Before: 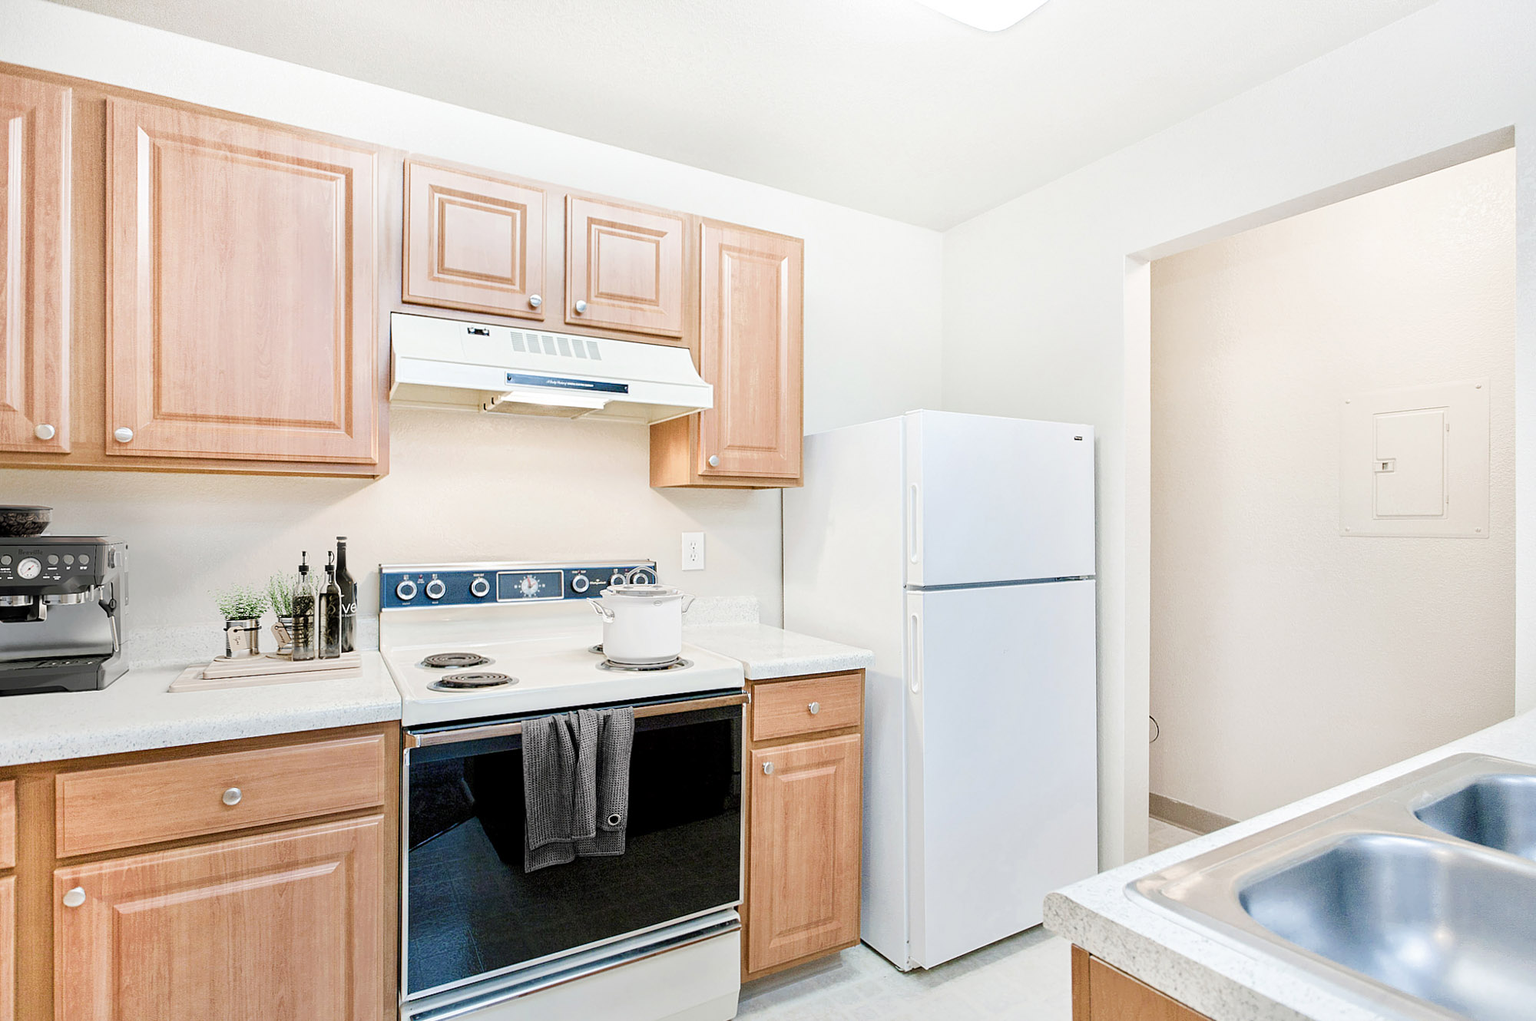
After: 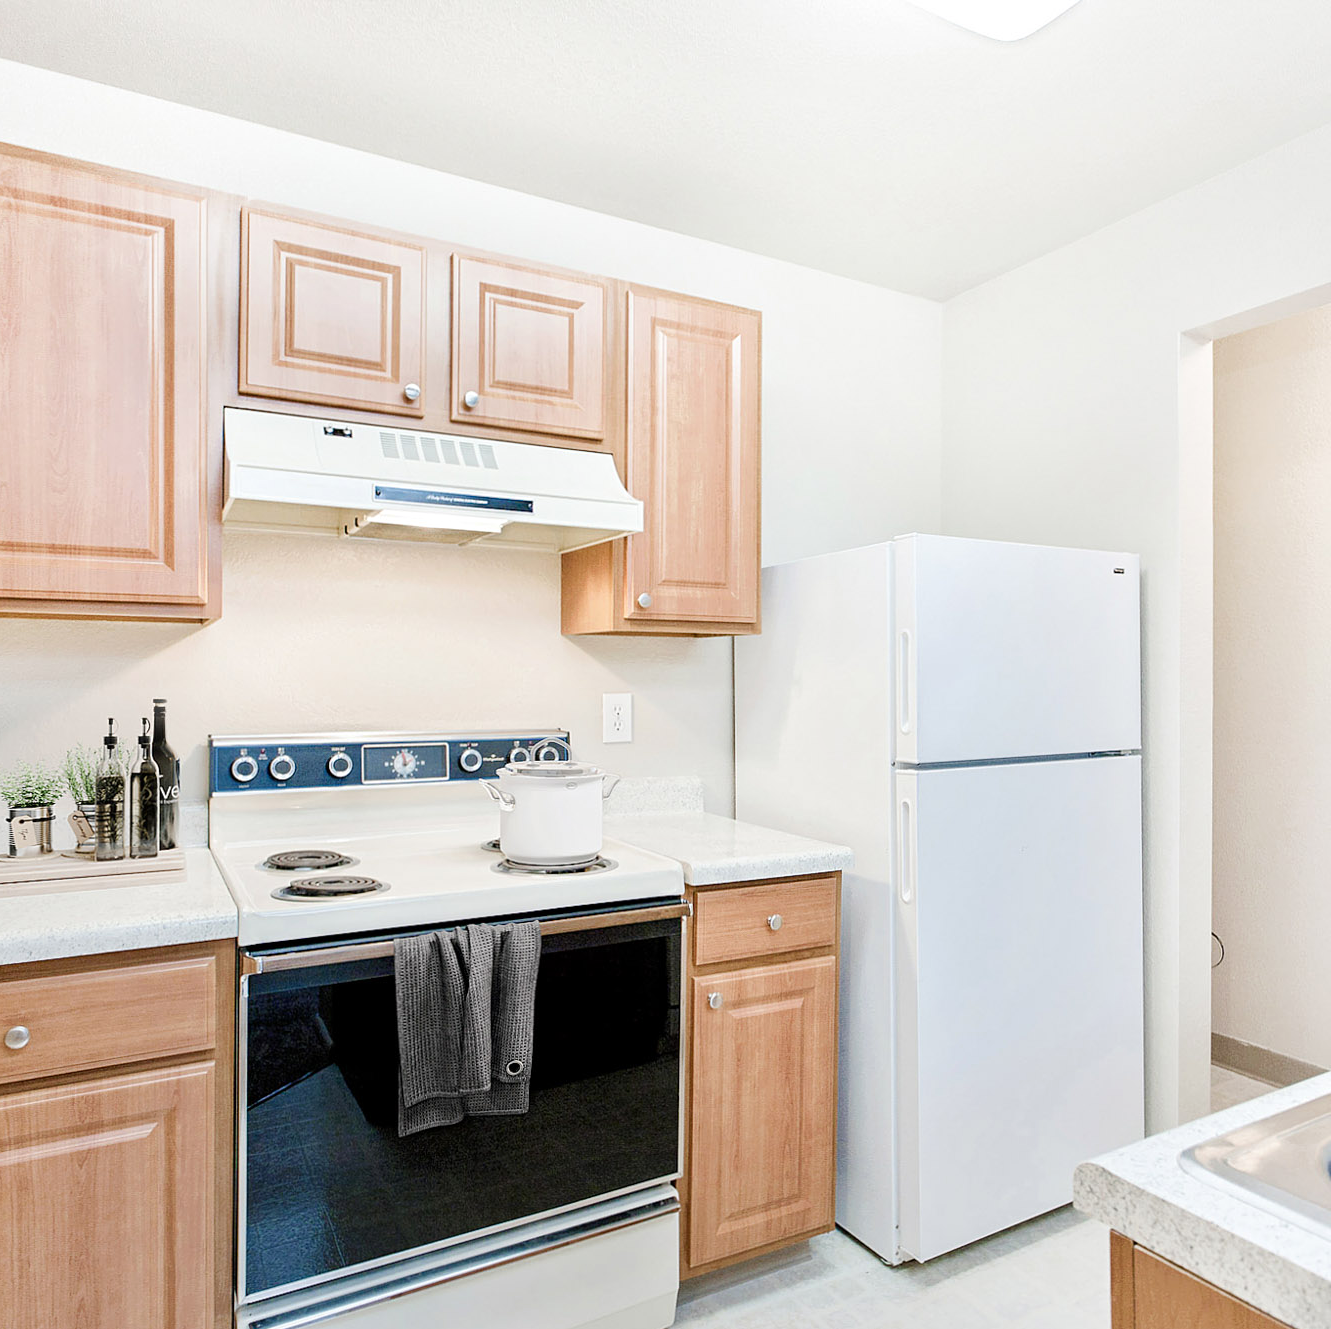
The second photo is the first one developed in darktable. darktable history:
crop and rotate: left 14.286%, right 19.132%
tone equalizer: mask exposure compensation -0.496 EV
